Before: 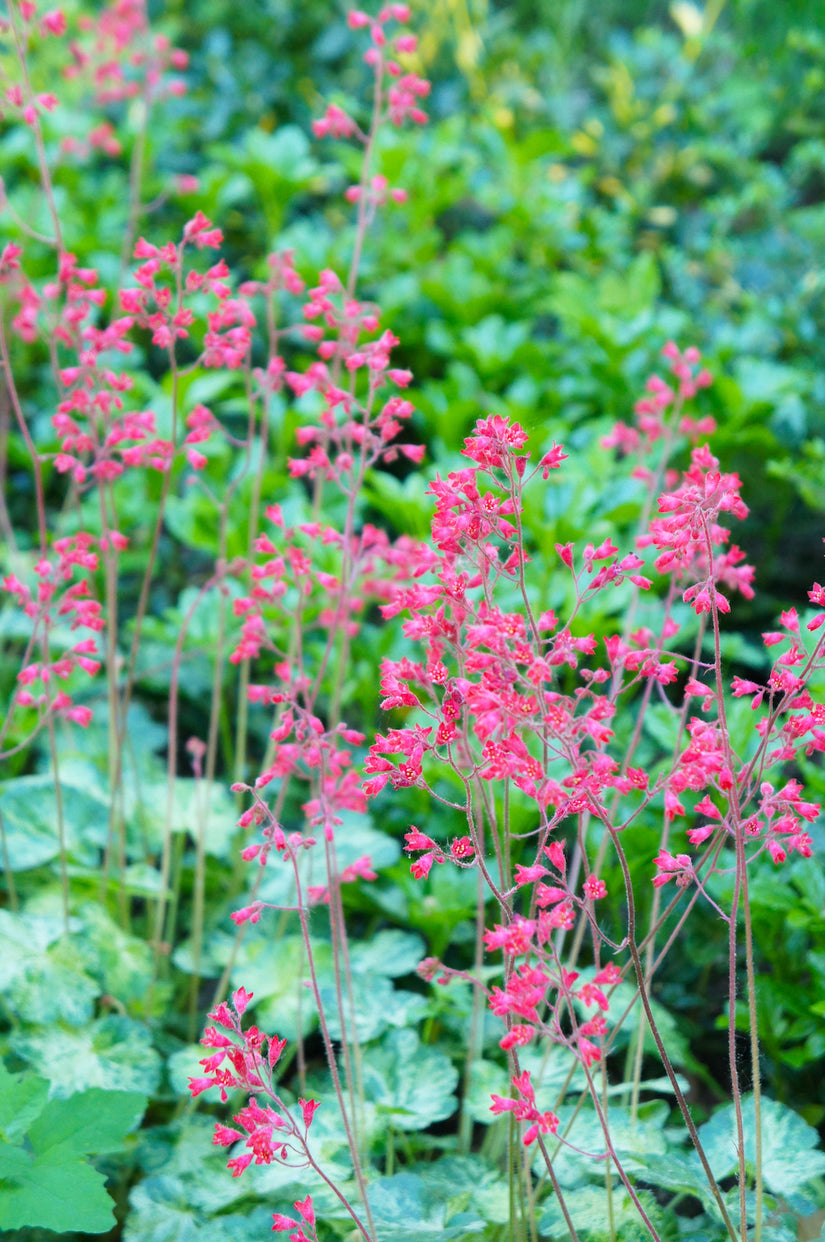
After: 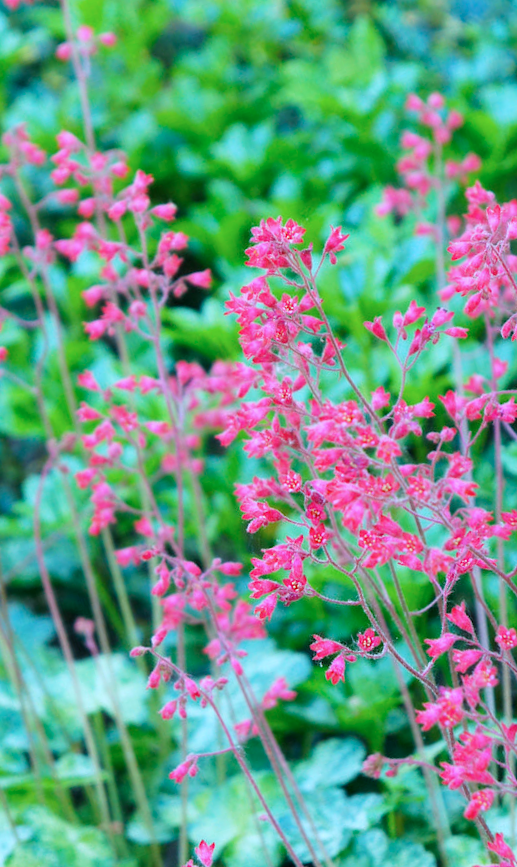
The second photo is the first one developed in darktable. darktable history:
crop and rotate: angle 17.91°, left 6.908%, right 4.311%, bottom 1.142%
color calibration: x 0.37, y 0.377, temperature 4296.13 K
